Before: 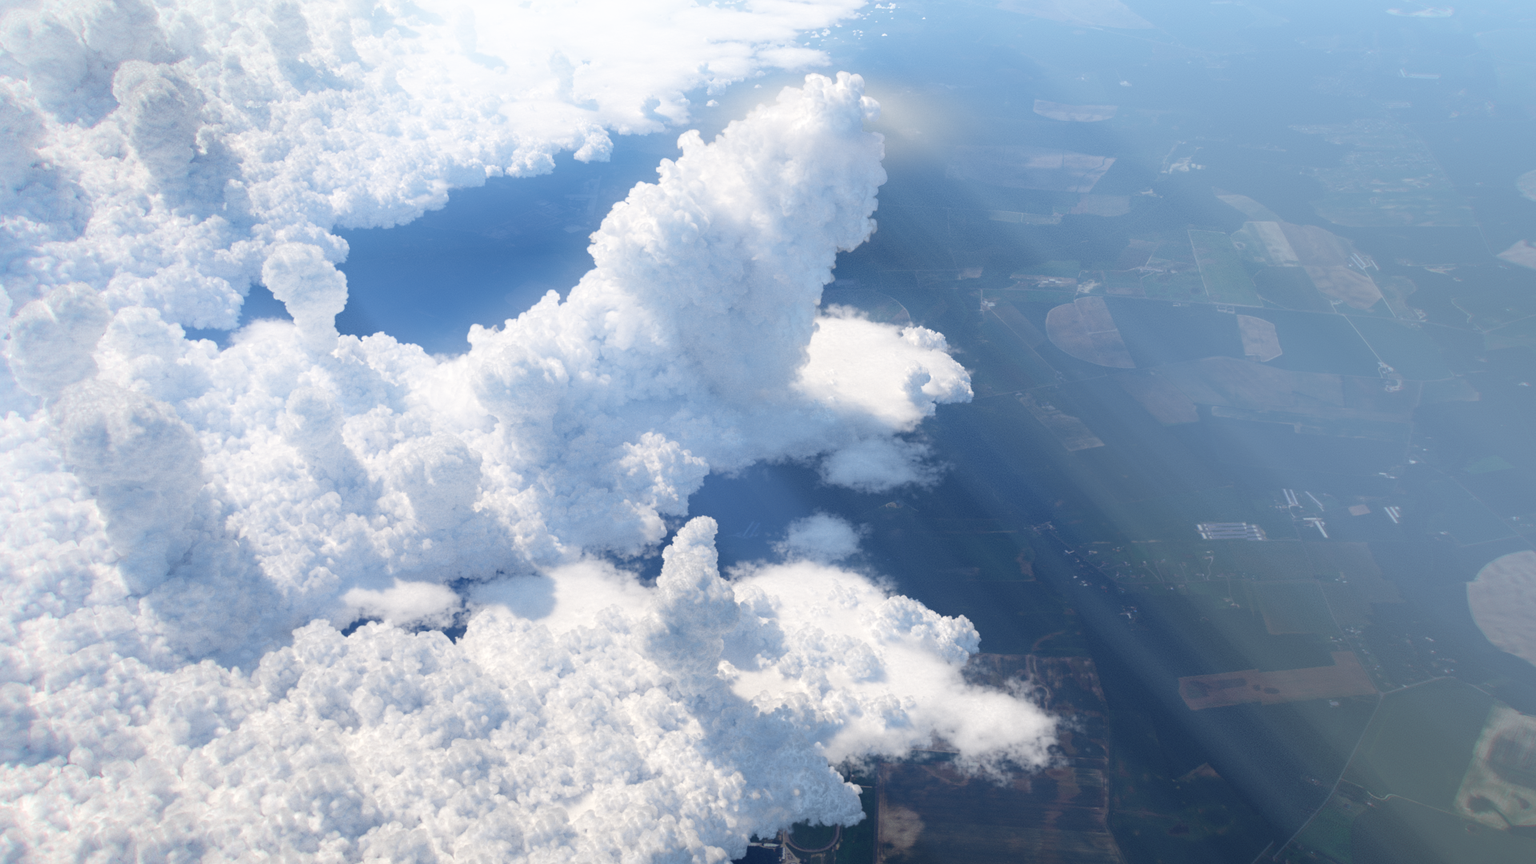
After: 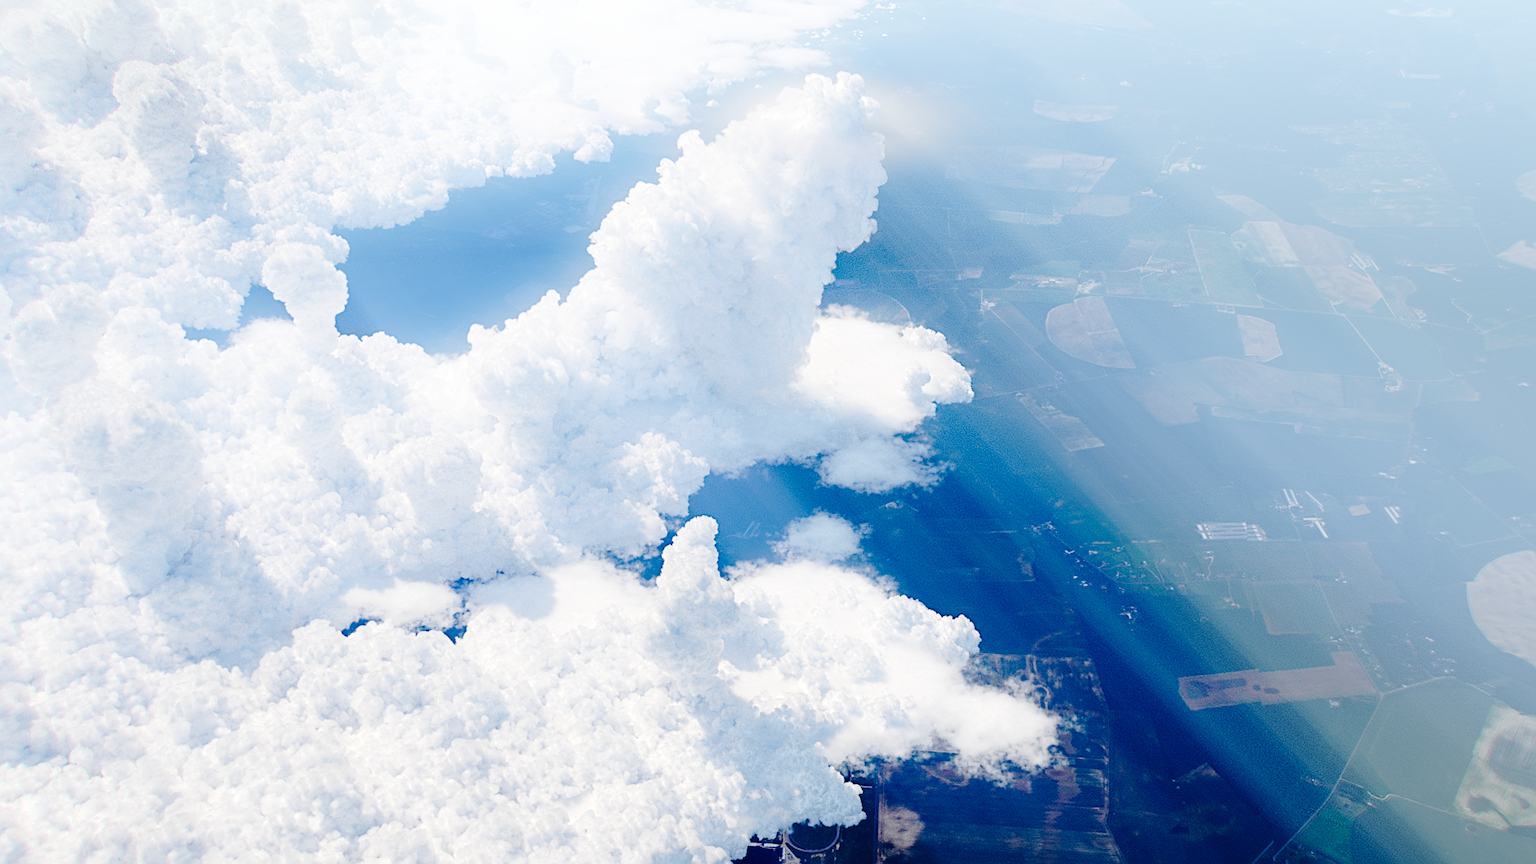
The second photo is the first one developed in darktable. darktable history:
sharpen: on, module defaults
base curve: curves: ch0 [(0, 0) (0.036, 0.01) (0.123, 0.254) (0.258, 0.504) (0.507, 0.748) (1, 1)], preserve colors none
